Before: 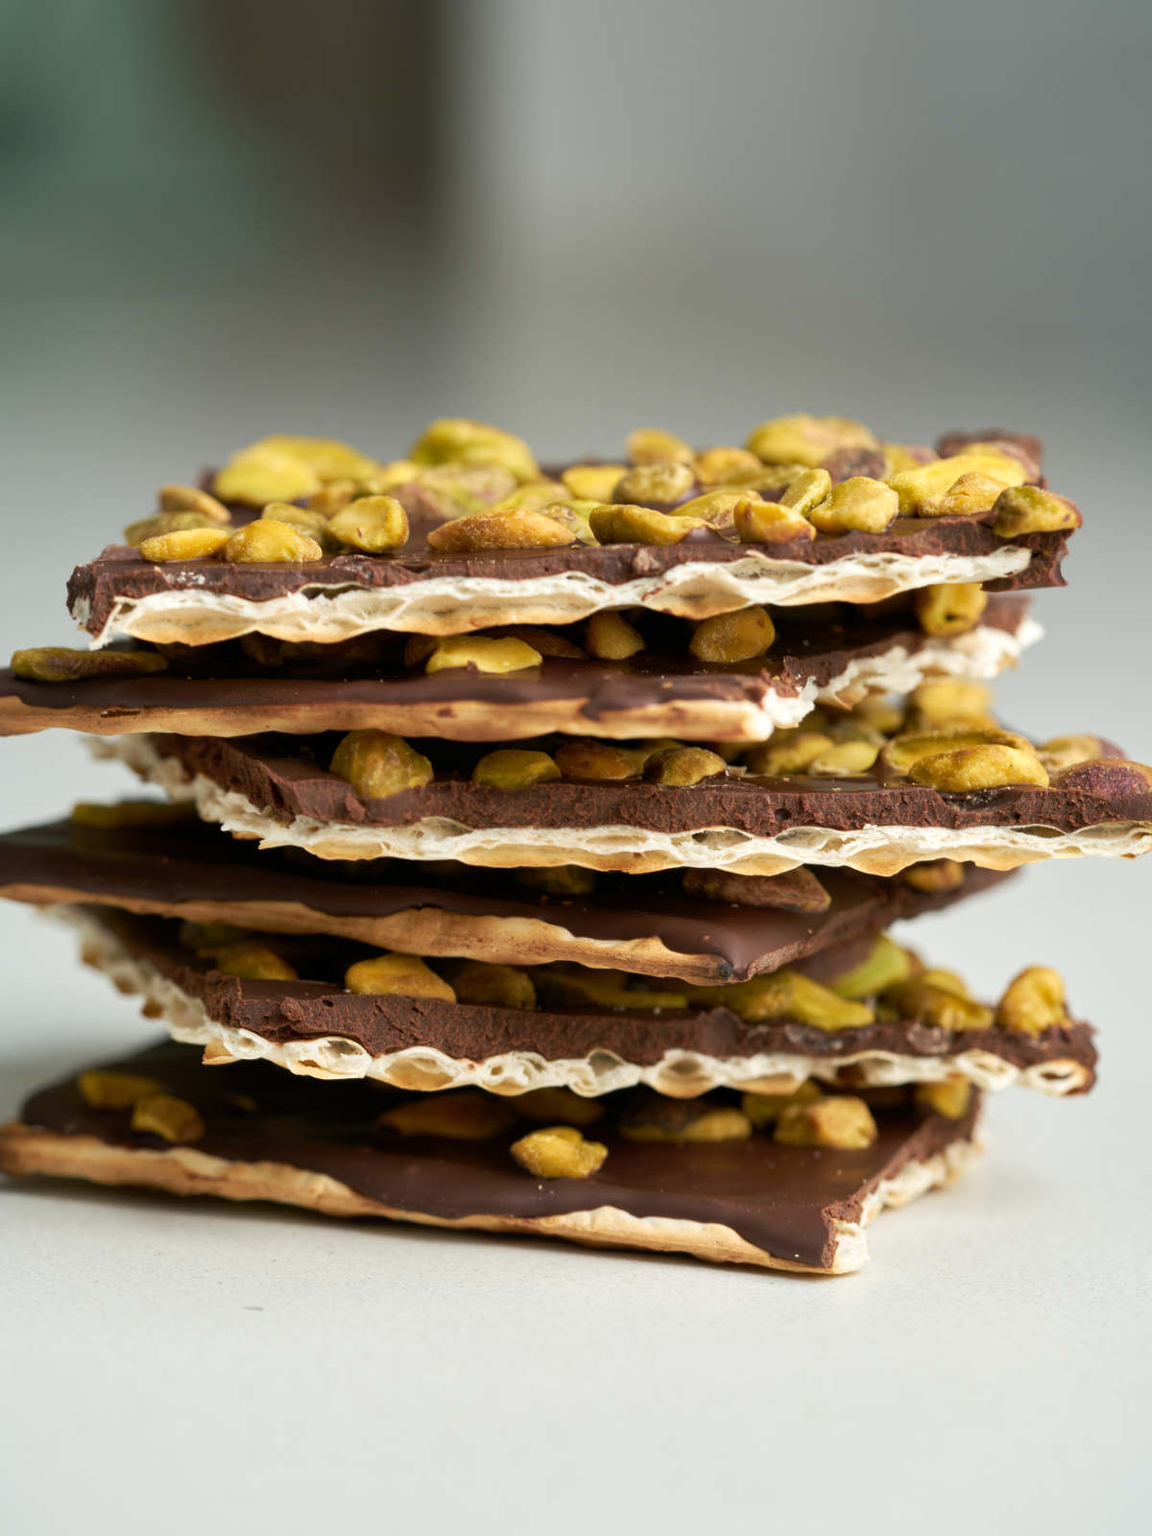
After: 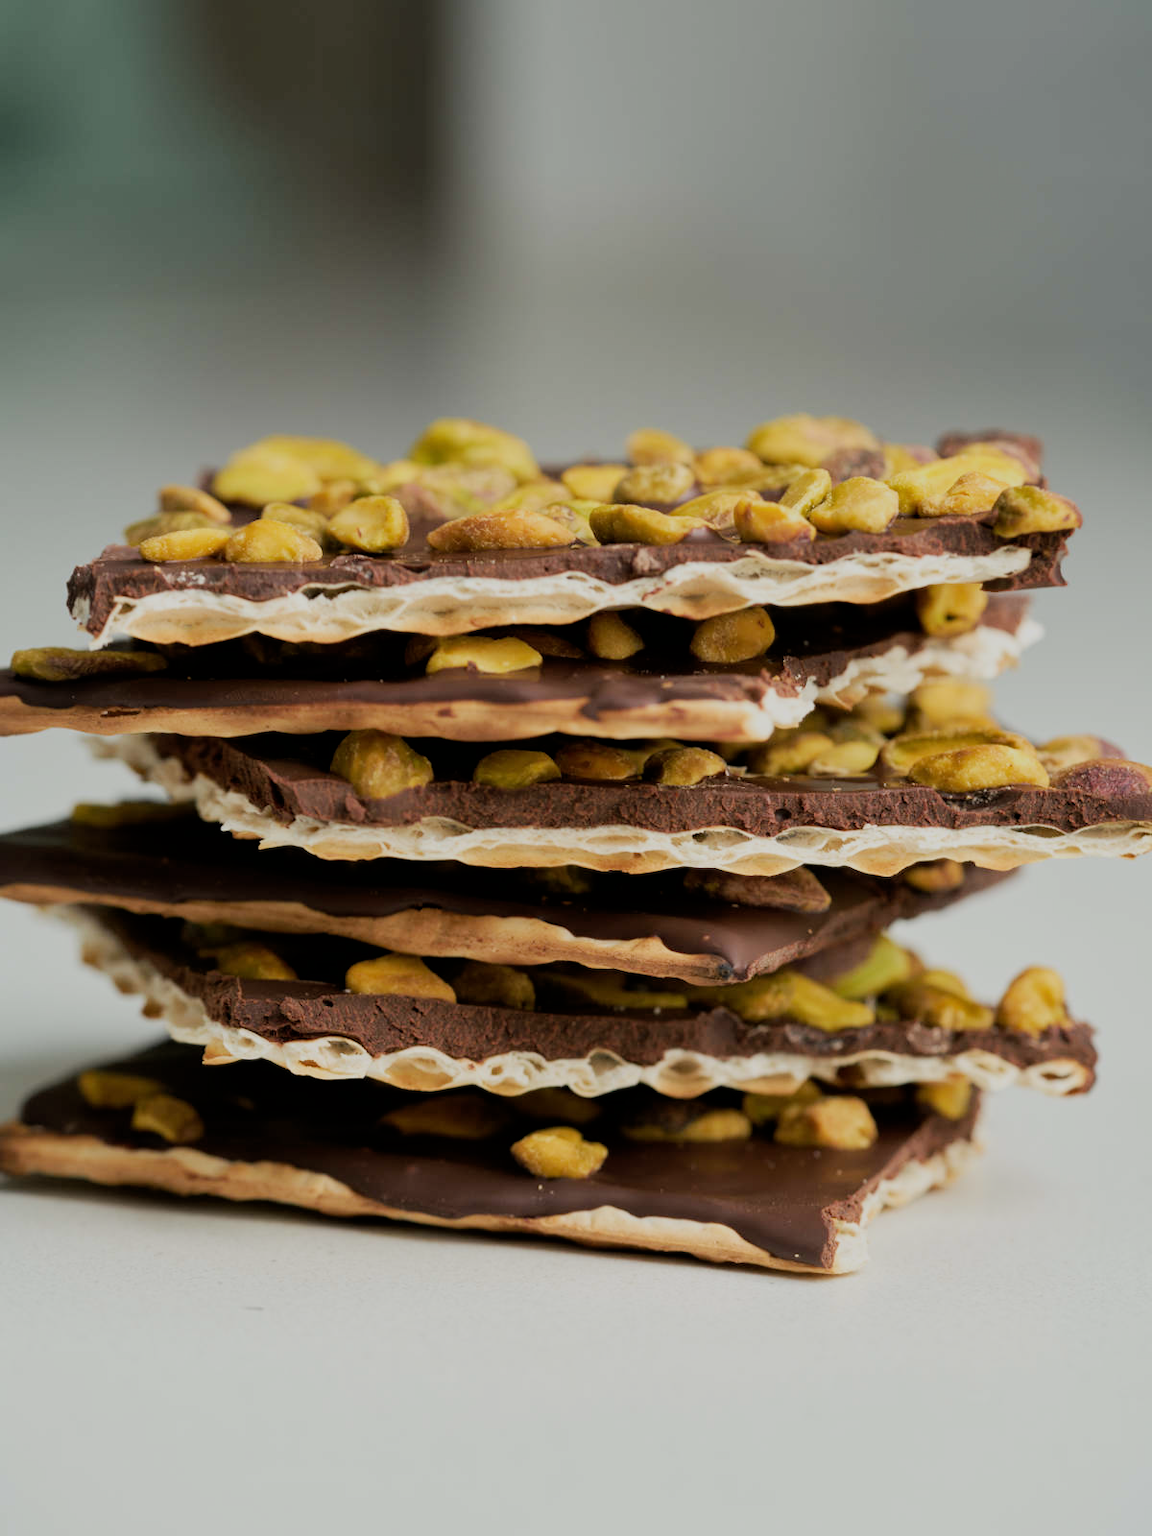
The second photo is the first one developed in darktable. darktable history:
filmic rgb: black relative exposure -7.42 EV, white relative exposure 4.87 EV, hardness 3.4
